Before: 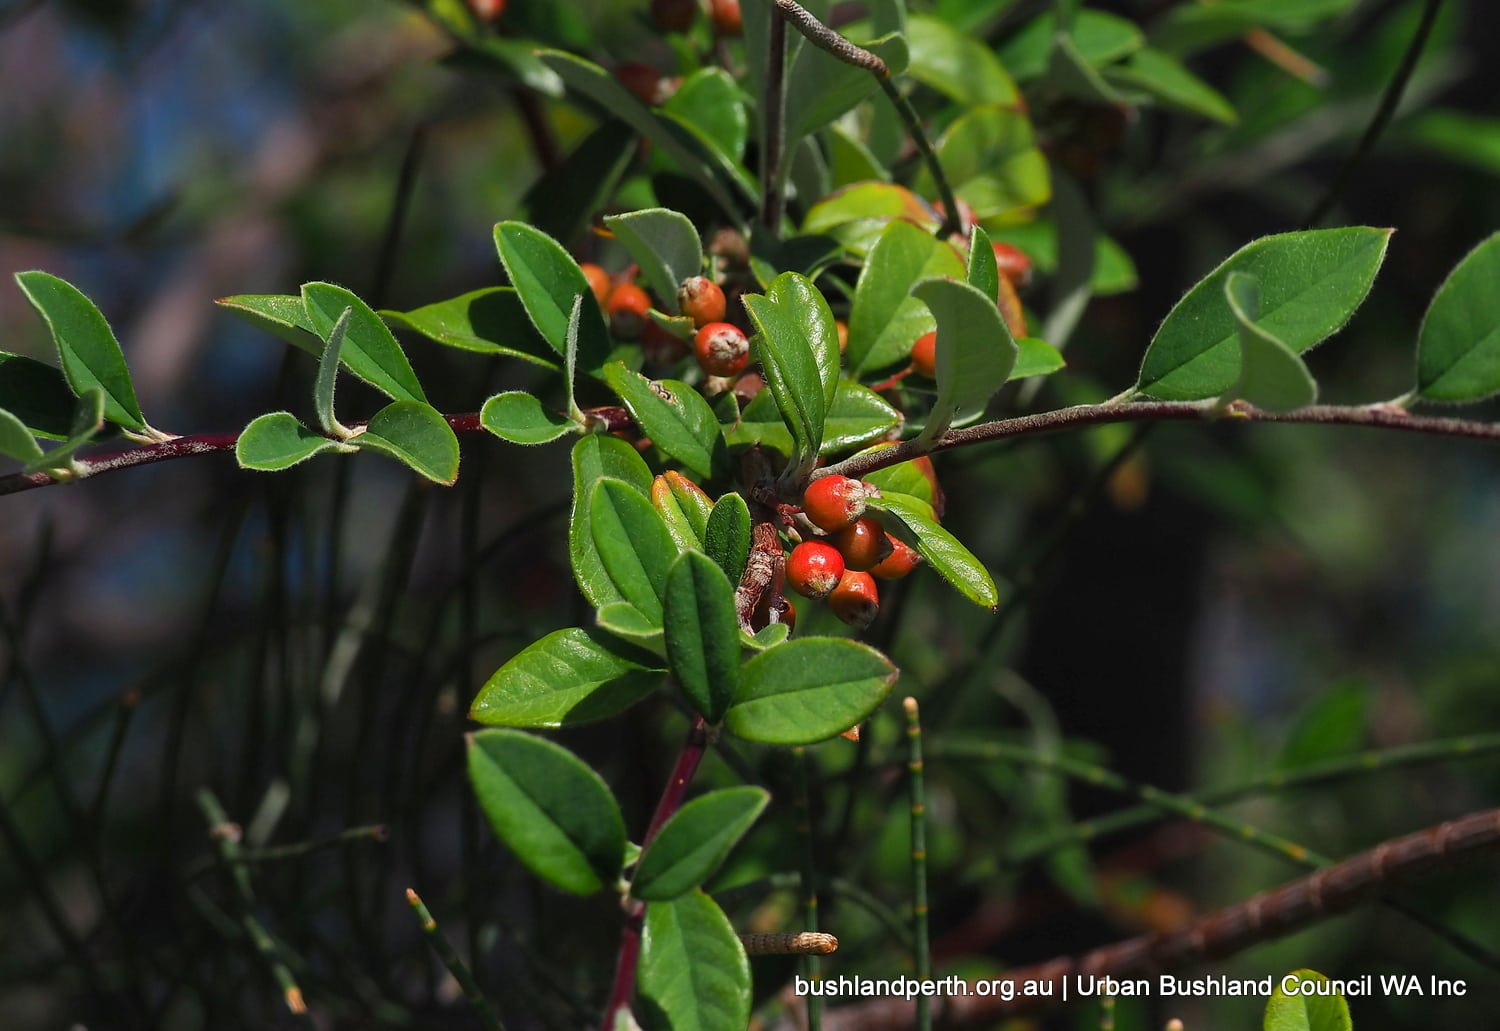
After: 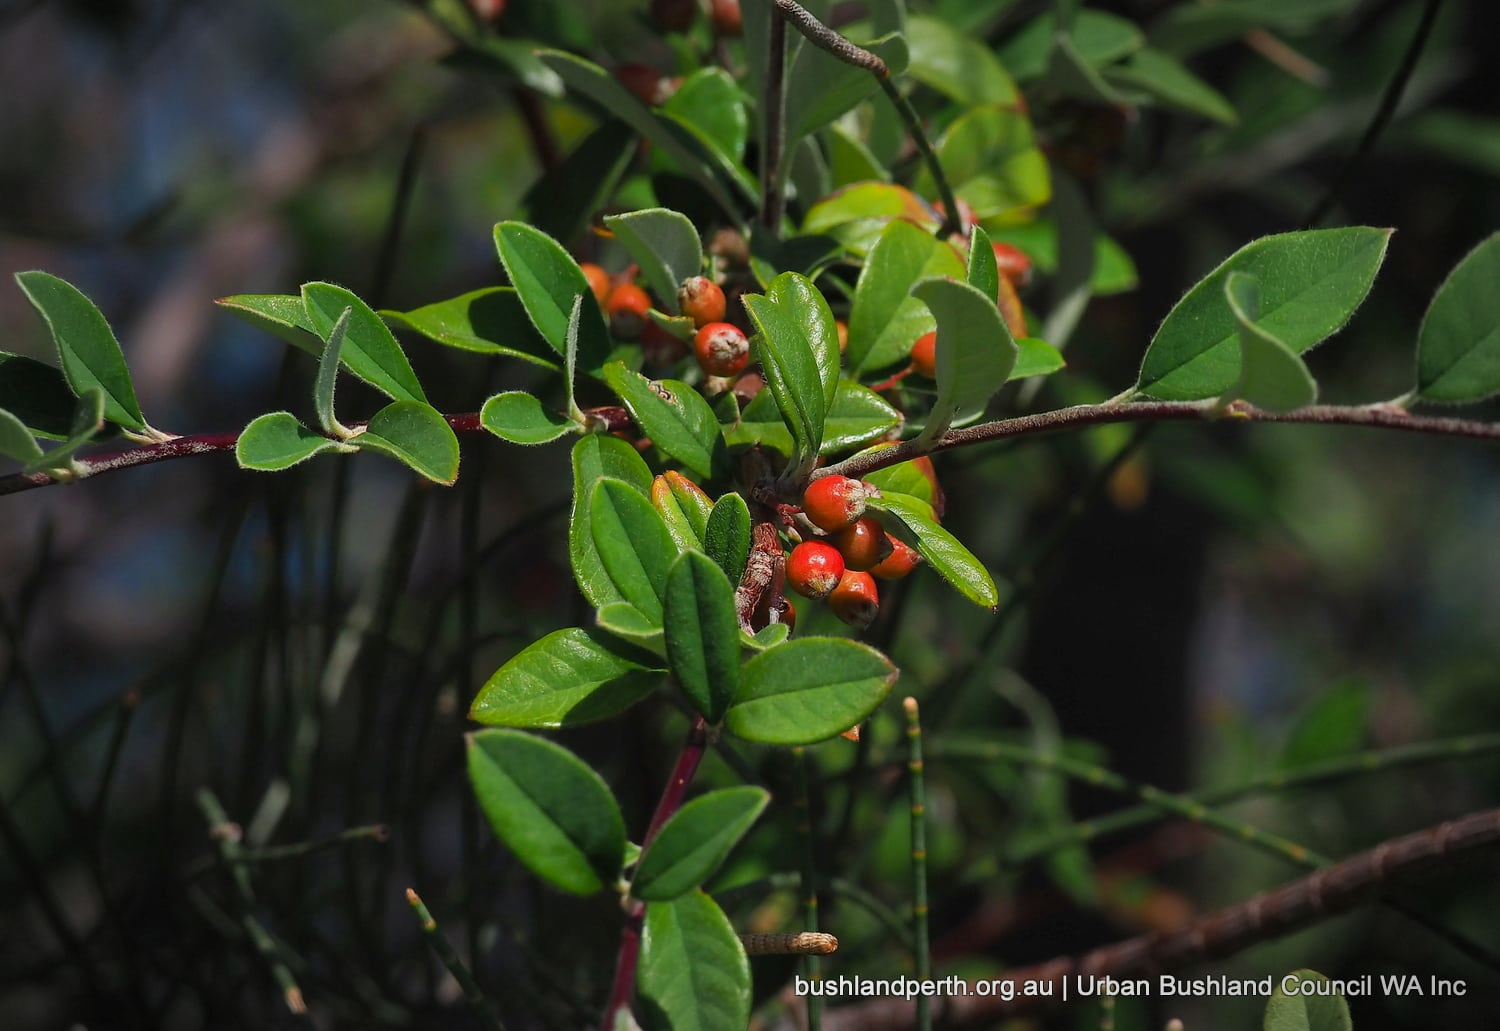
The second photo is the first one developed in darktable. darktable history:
shadows and highlights: shadows 25, white point adjustment -3, highlights -30
vignetting: automatic ratio true
